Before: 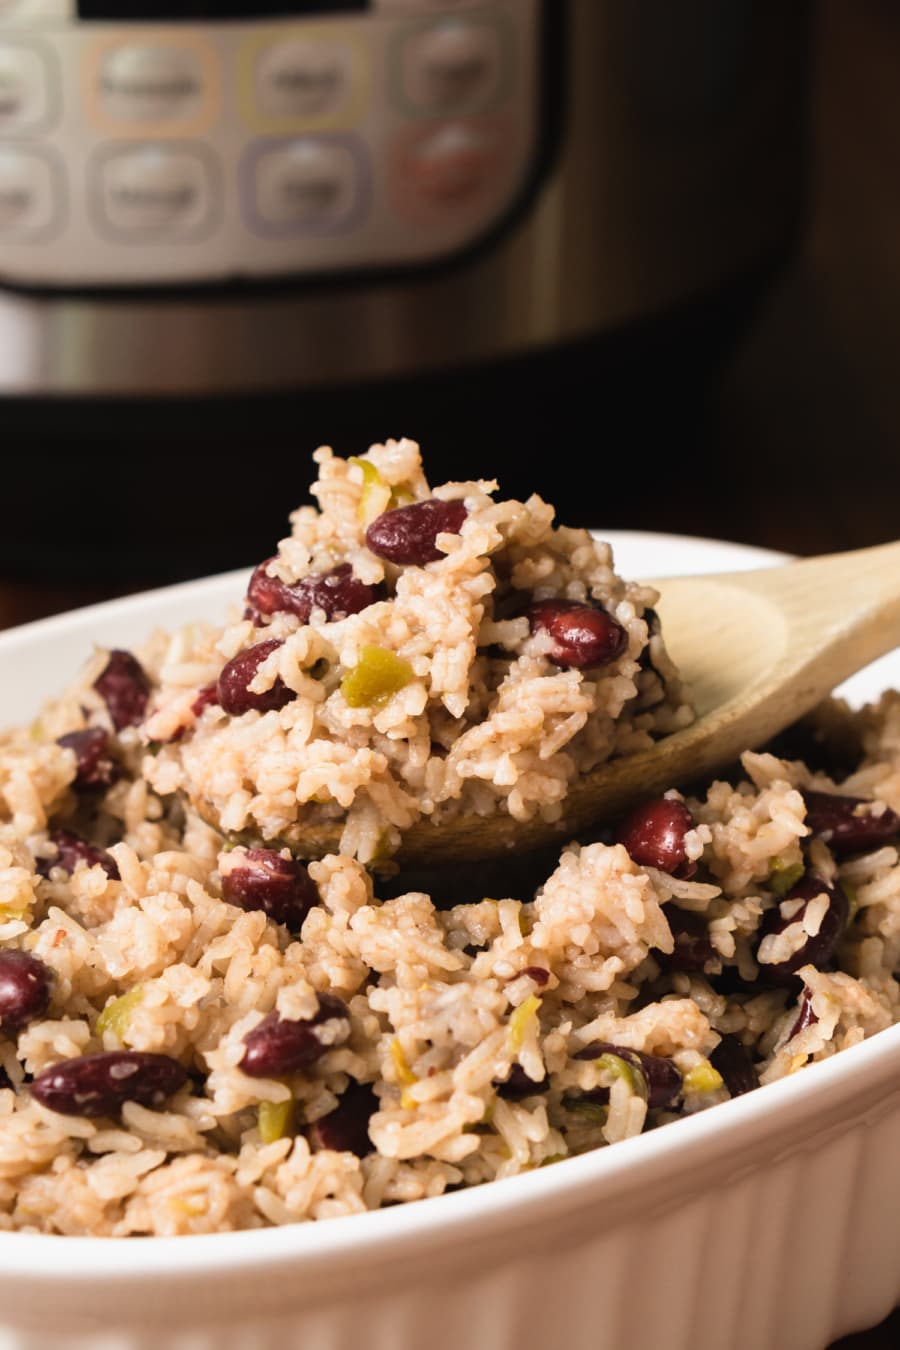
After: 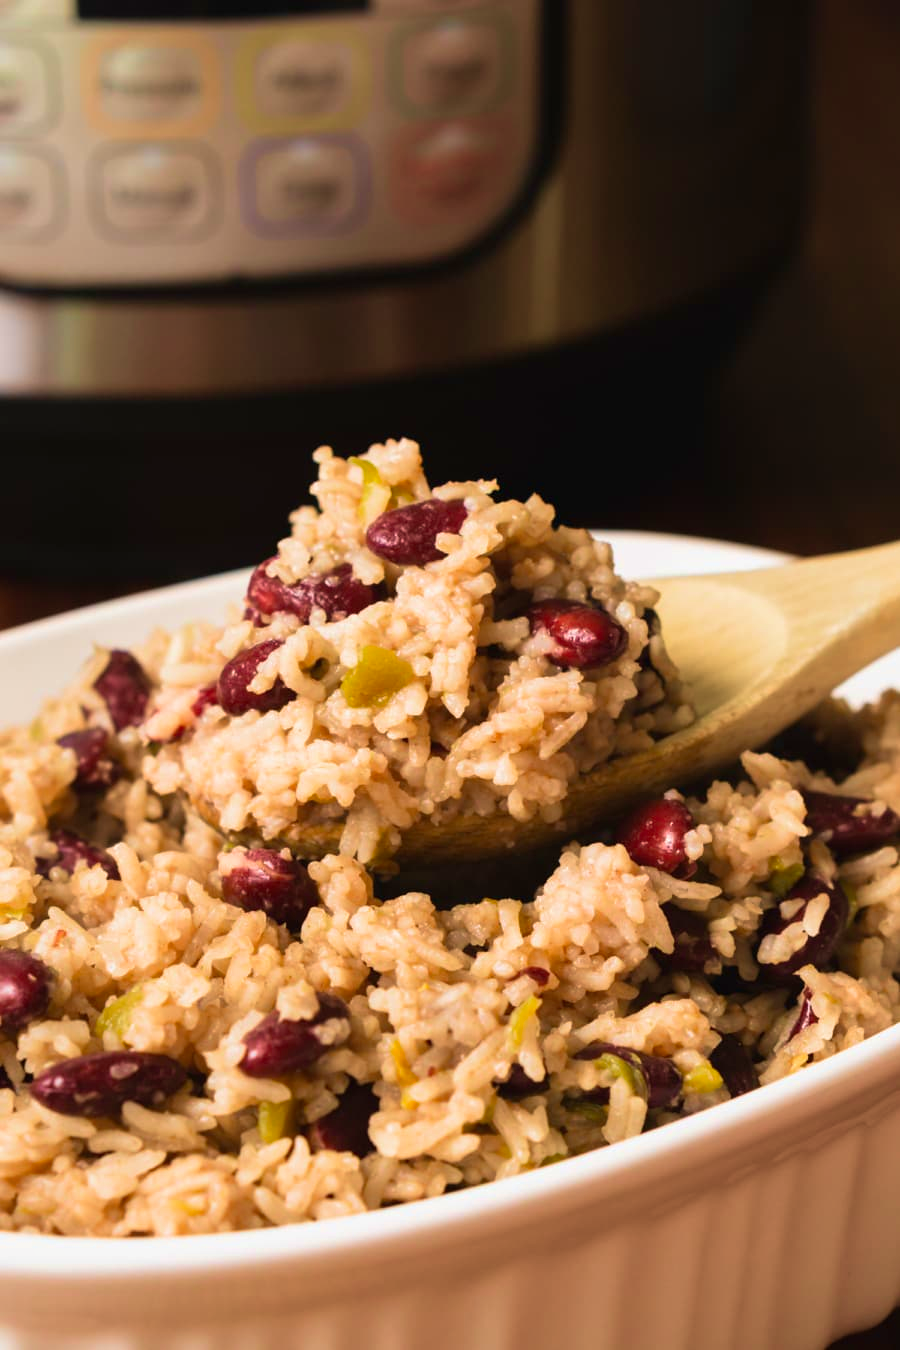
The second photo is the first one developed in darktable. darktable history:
color correction: highlights b* 0.042, saturation 1.26
shadows and highlights: shadows 25.6, highlights -26.31
velvia: strength 44.85%
